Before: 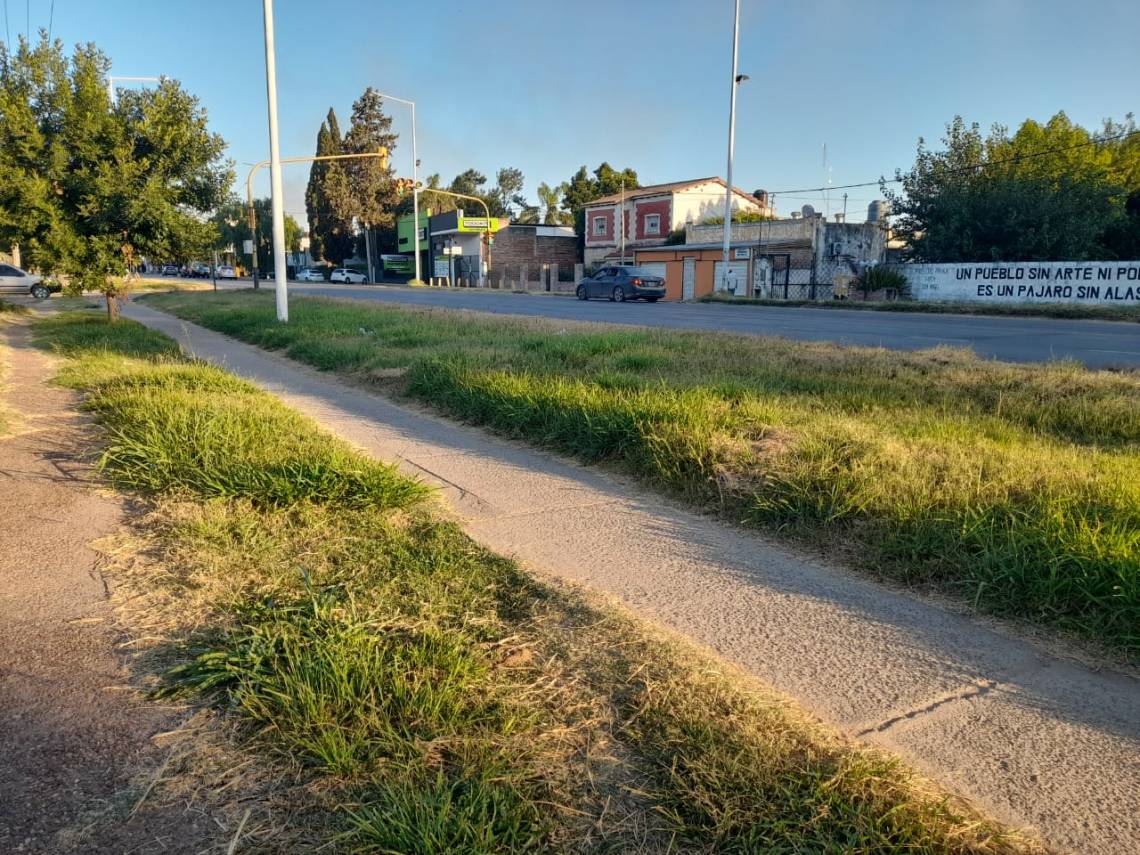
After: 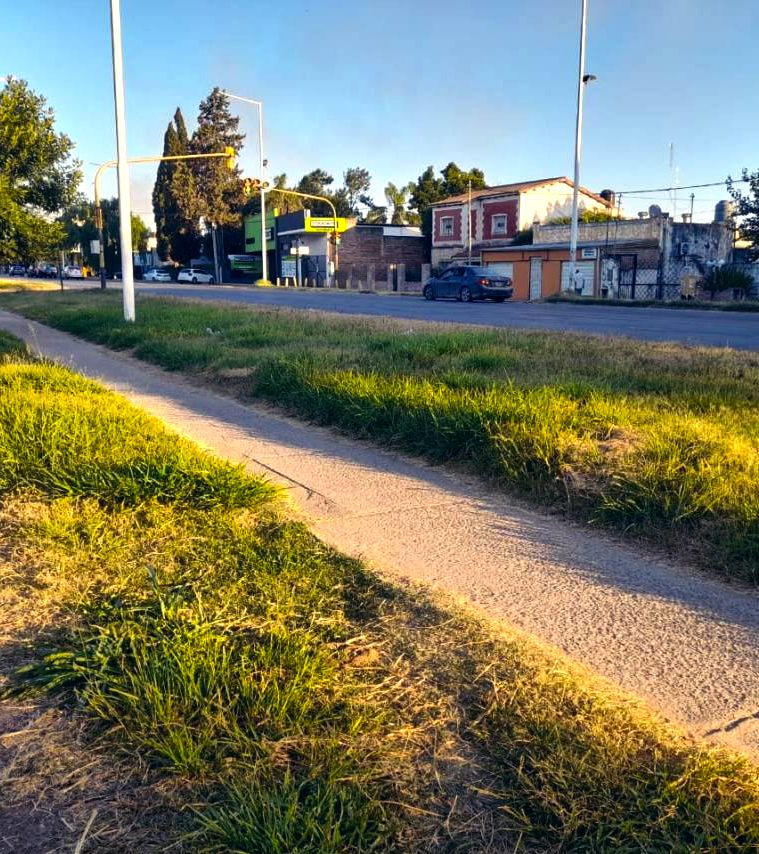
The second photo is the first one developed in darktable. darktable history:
color balance rgb: shadows lift › luminance -21.427%, shadows lift › chroma 8.705%, shadows lift › hue 285.33°, perceptual saturation grading › global saturation 19.515%, perceptual brilliance grading › global brilliance 15.61%, perceptual brilliance grading › shadows -35.808%, global vibrance 20%
color correction: highlights a* 5.34, highlights b* 5.3, shadows a* -3.99, shadows b* -5.1
crop and rotate: left 13.449%, right 19.919%
